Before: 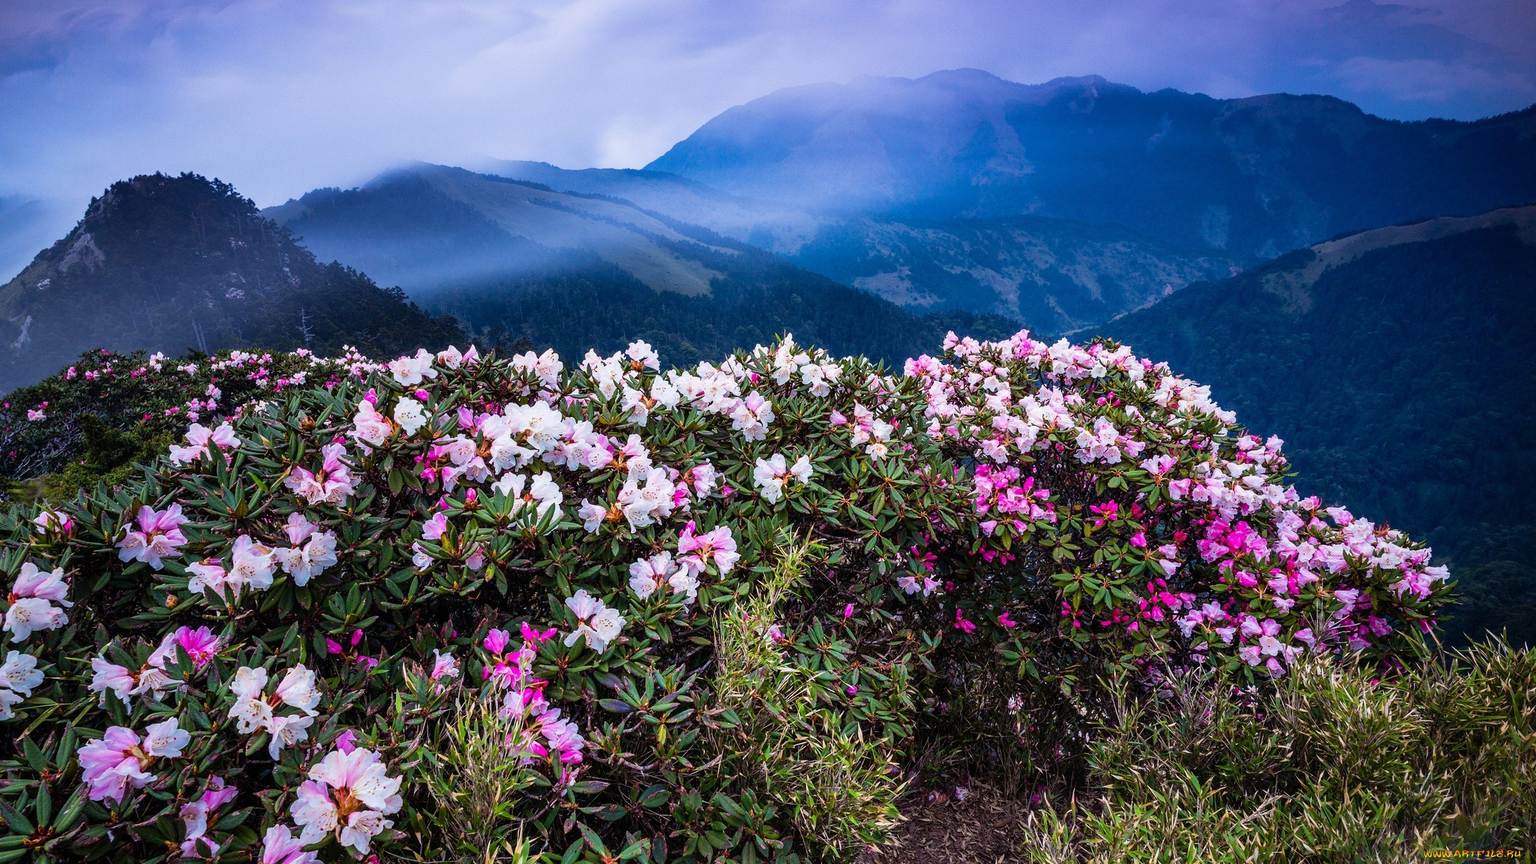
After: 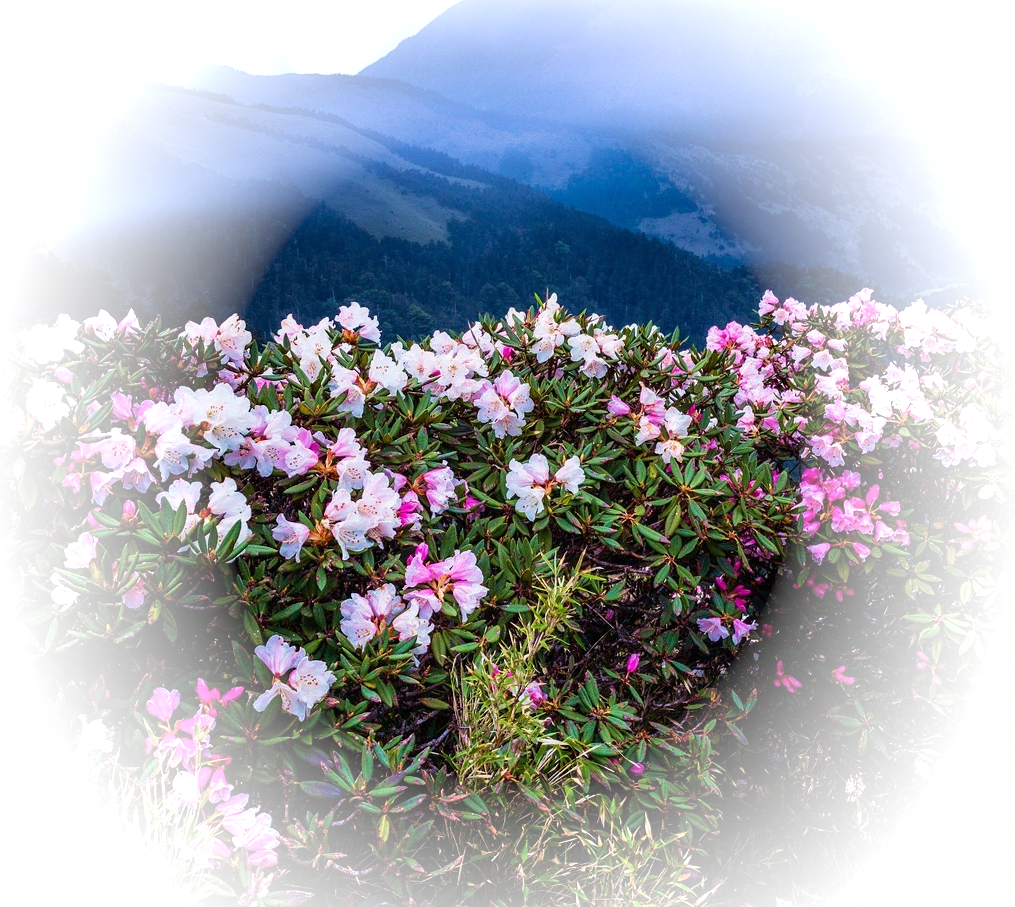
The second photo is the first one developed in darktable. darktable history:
crop and rotate: angle 0.023°, left 24.407%, top 13.165%, right 26.041%, bottom 8.142%
vignetting: fall-off start 64.14%, brightness 0.988, saturation -0.493, width/height ratio 0.887
velvia: strength 39.03%
